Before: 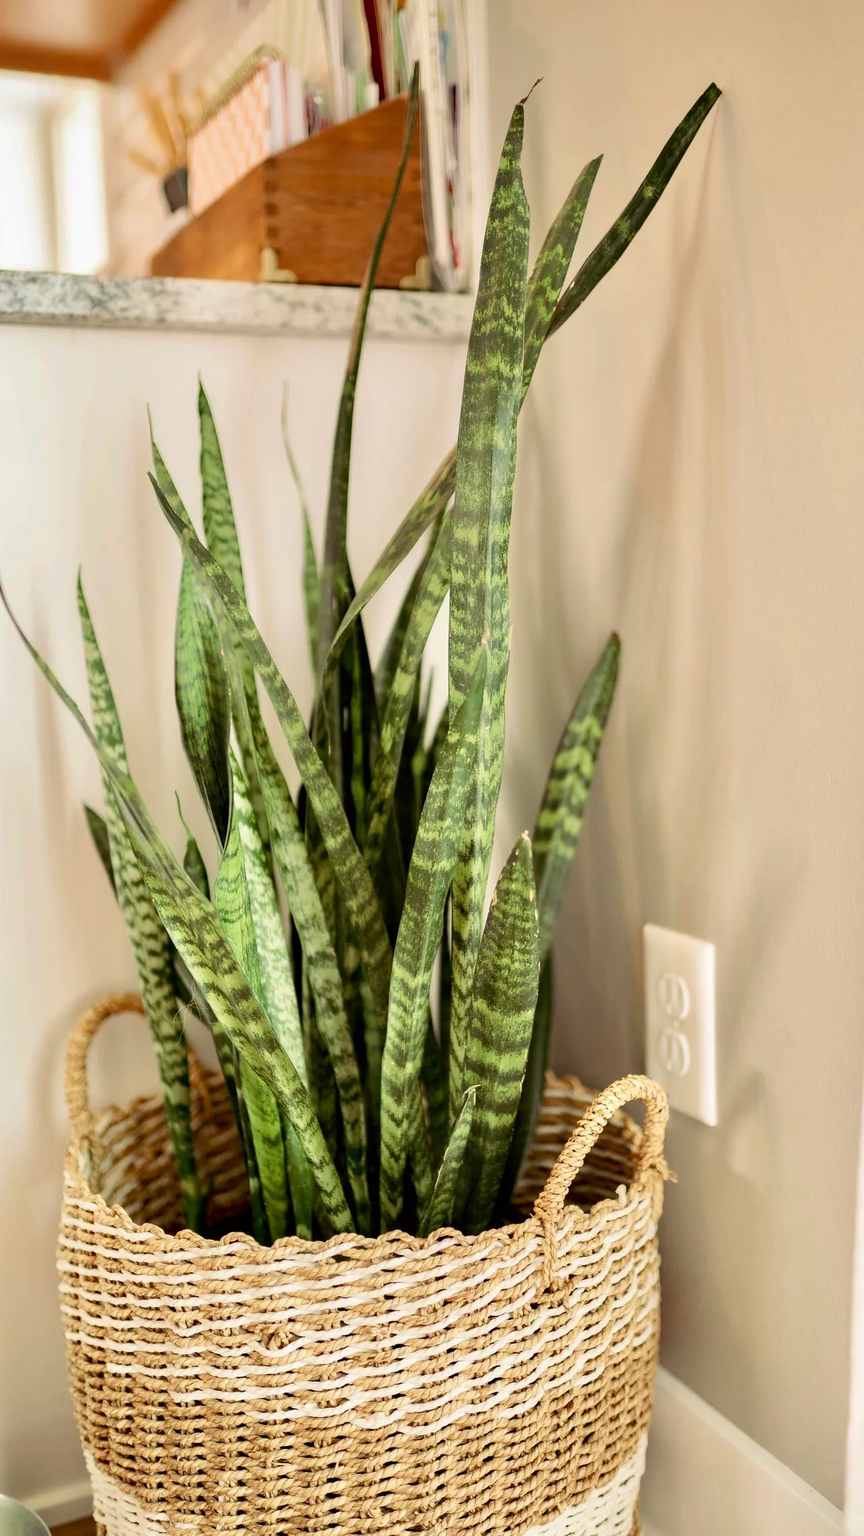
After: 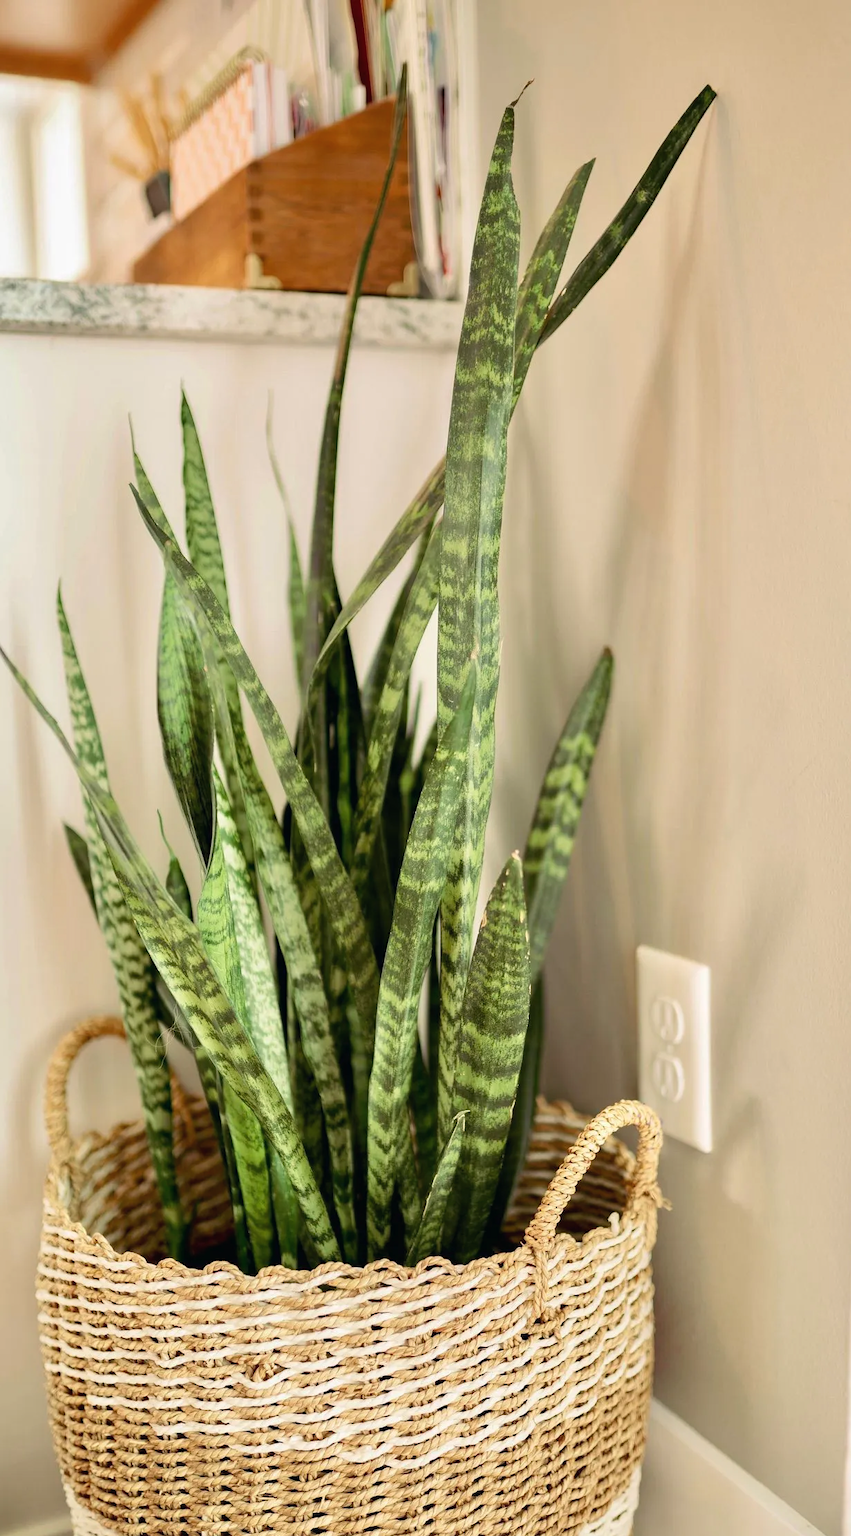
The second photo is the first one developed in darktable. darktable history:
color balance: mode lift, gamma, gain (sRGB), lift [1, 1, 1.022, 1.026]
crop and rotate: left 2.536%, right 1.107%, bottom 2.246%
